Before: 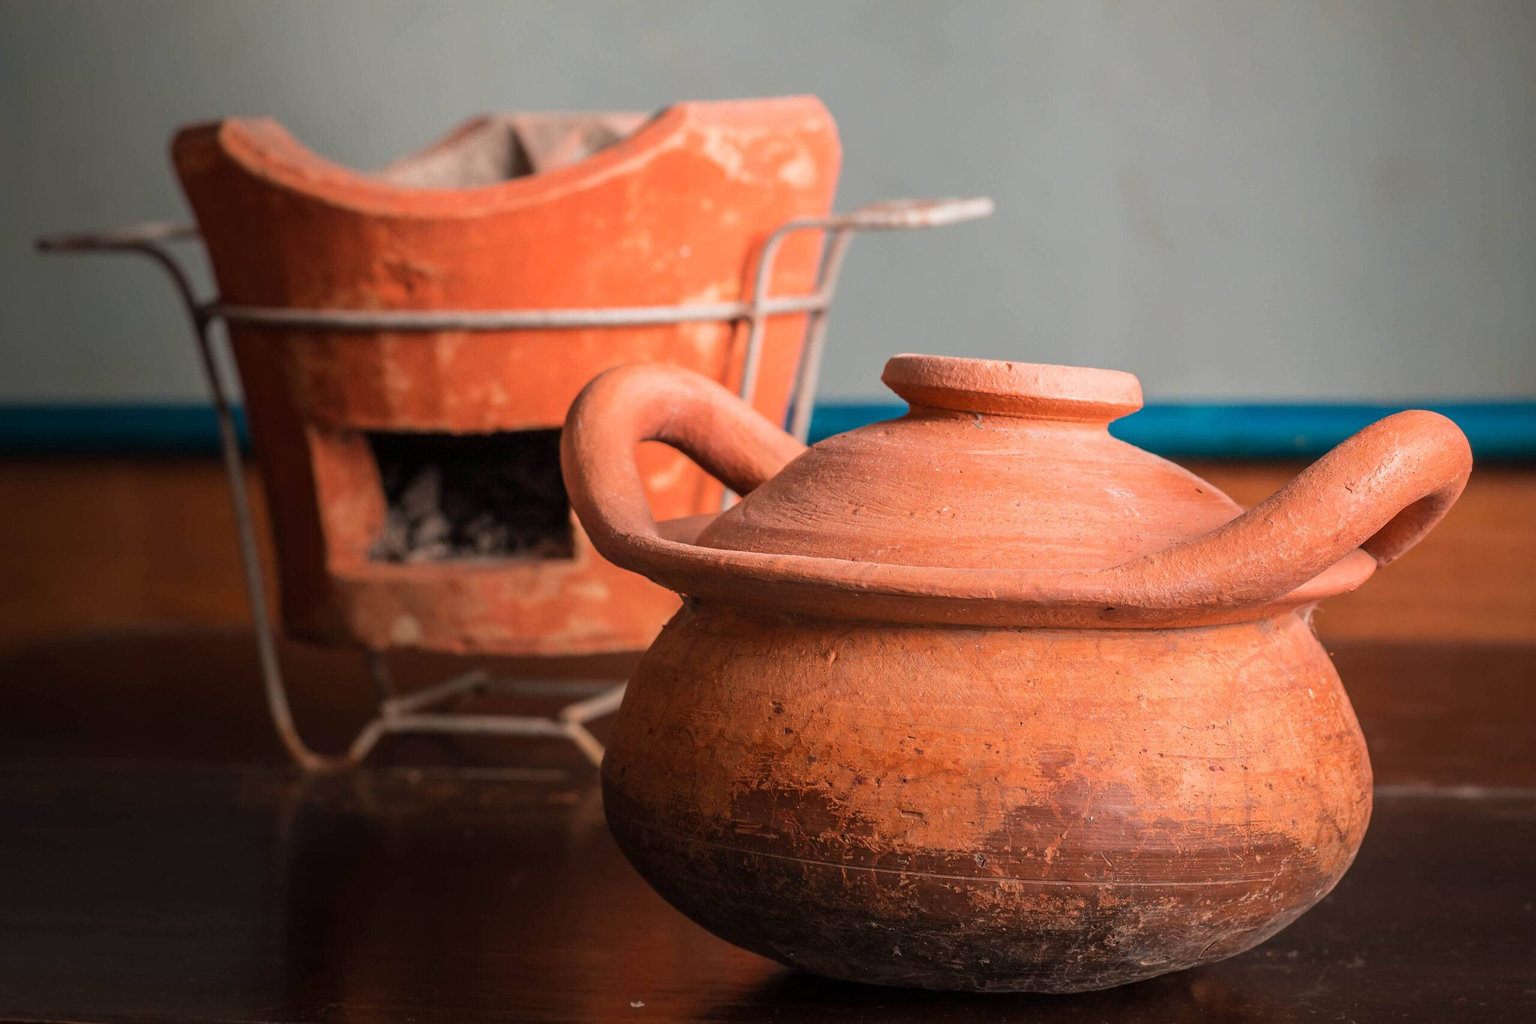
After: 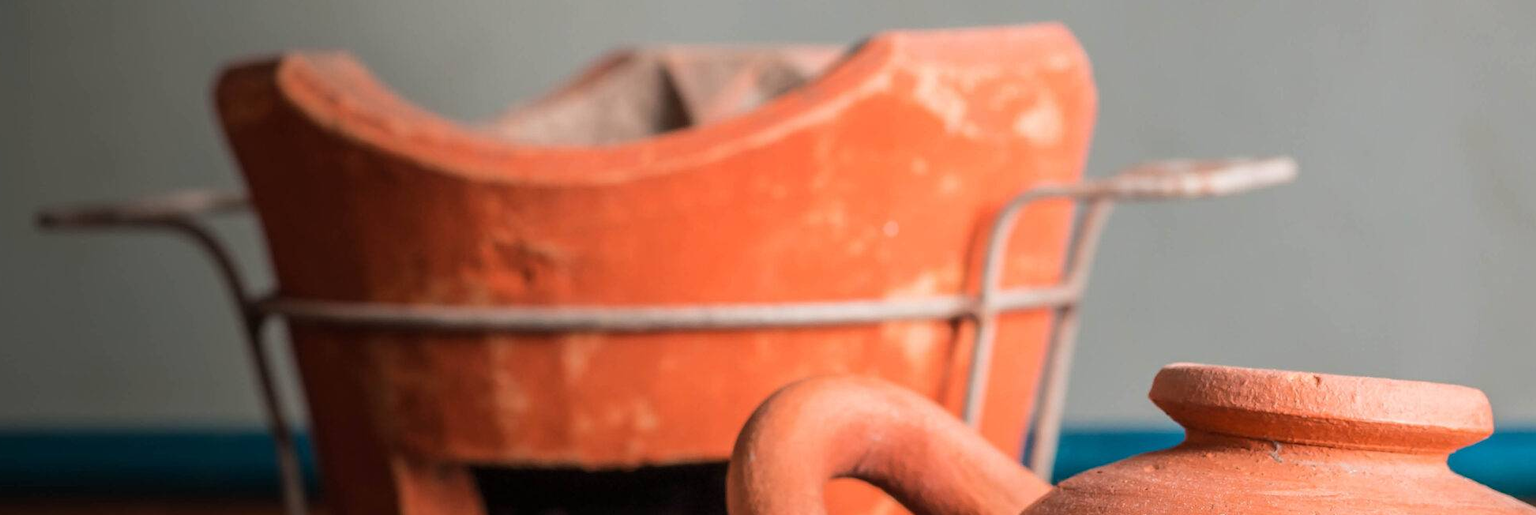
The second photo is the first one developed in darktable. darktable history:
exposure: compensate highlight preservation false
crop: left 0.567%, top 7.643%, right 23.452%, bottom 54.053%
